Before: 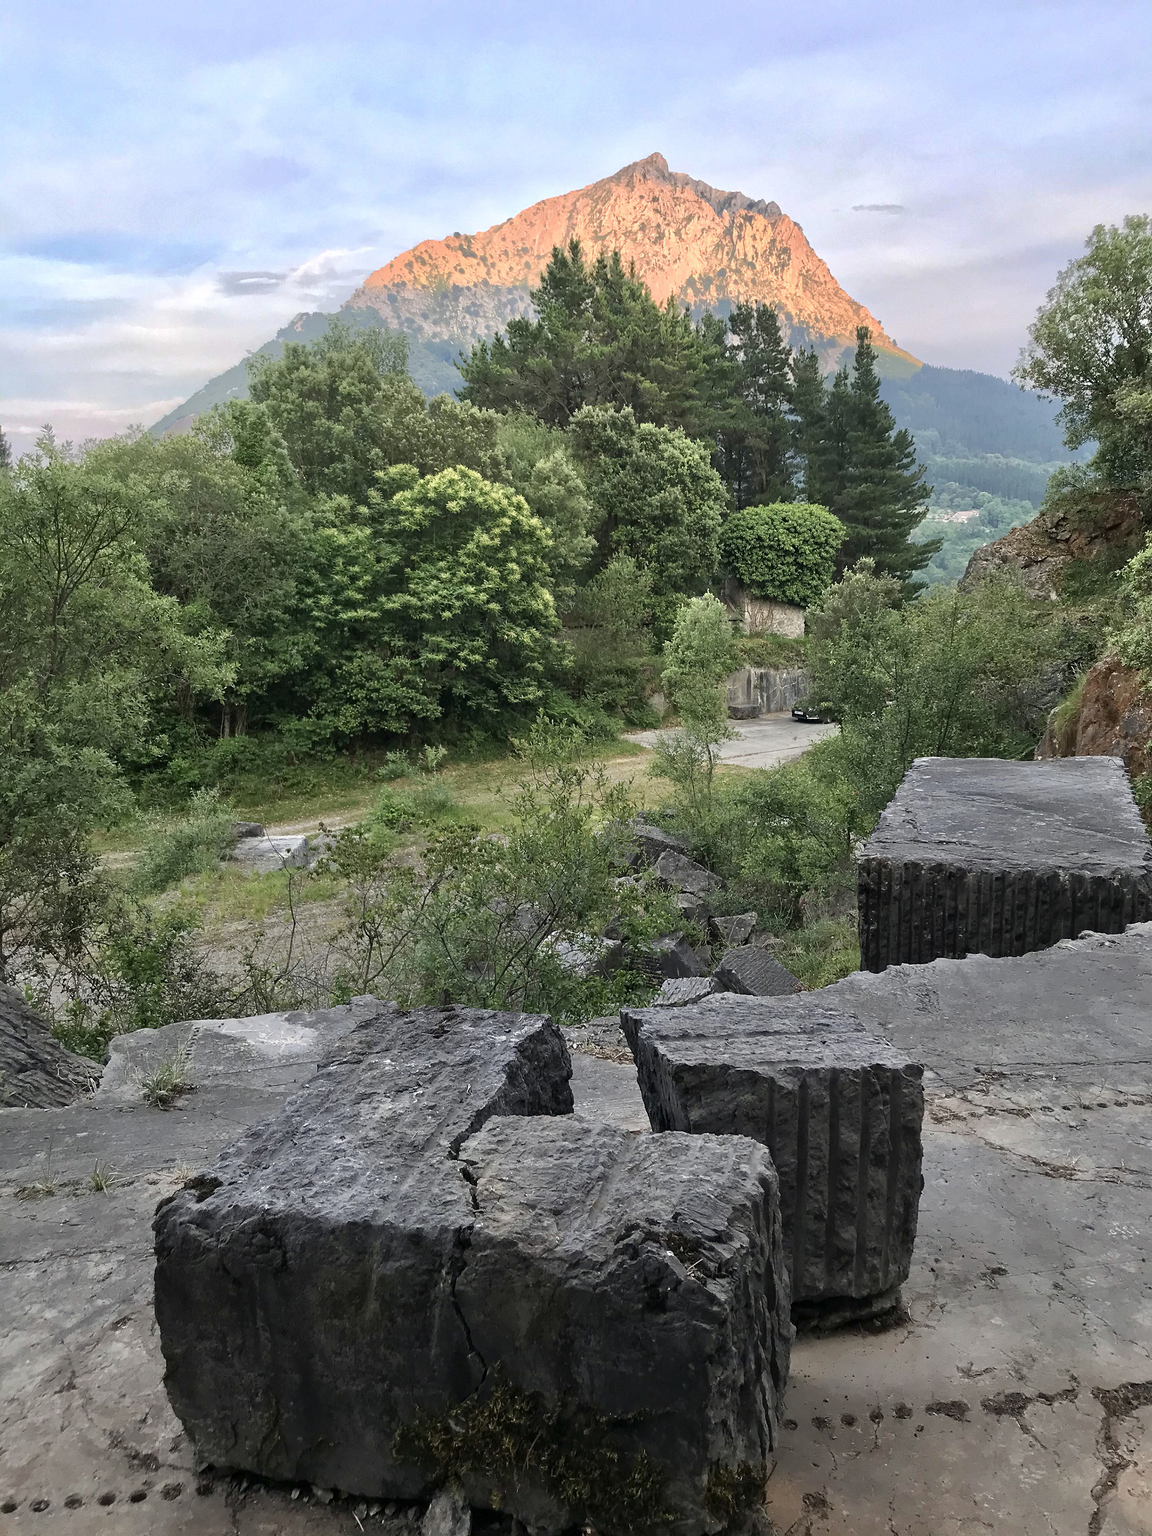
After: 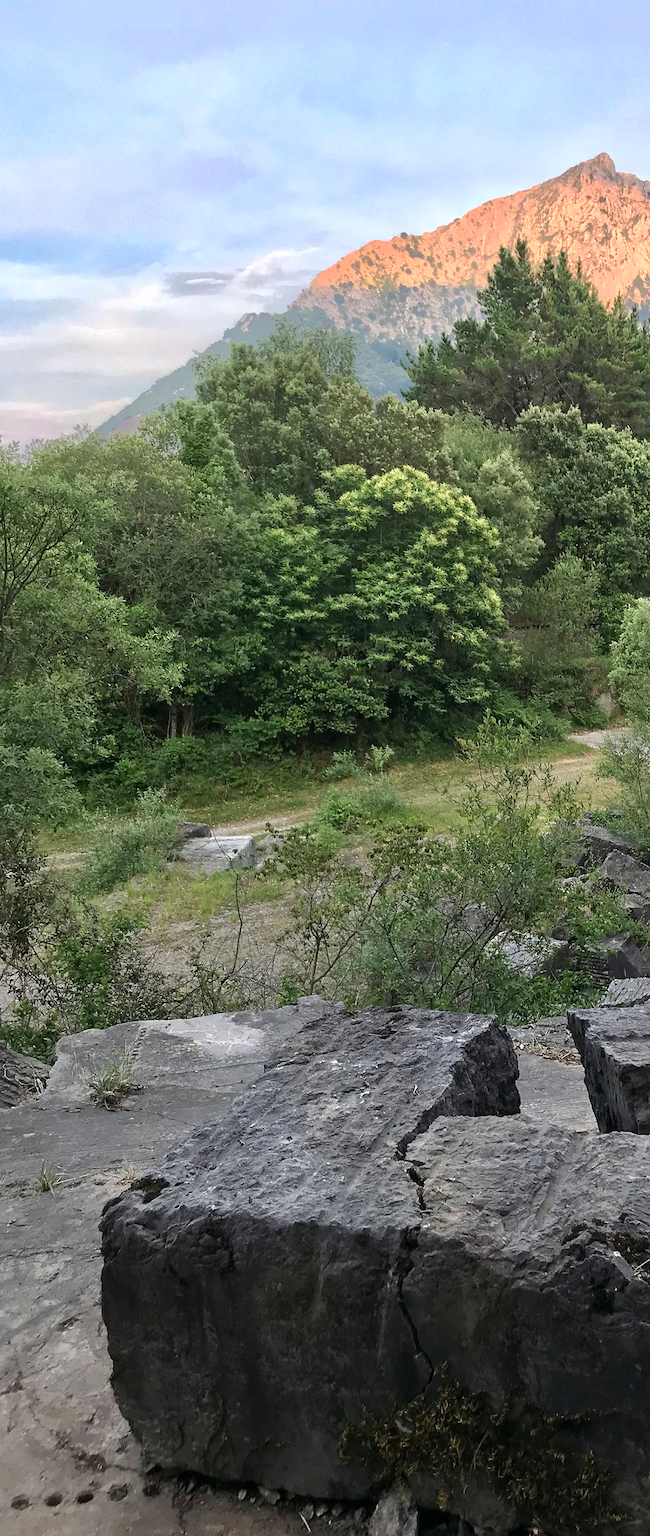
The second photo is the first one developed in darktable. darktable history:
crop: left 4.669%, right 38.829%
